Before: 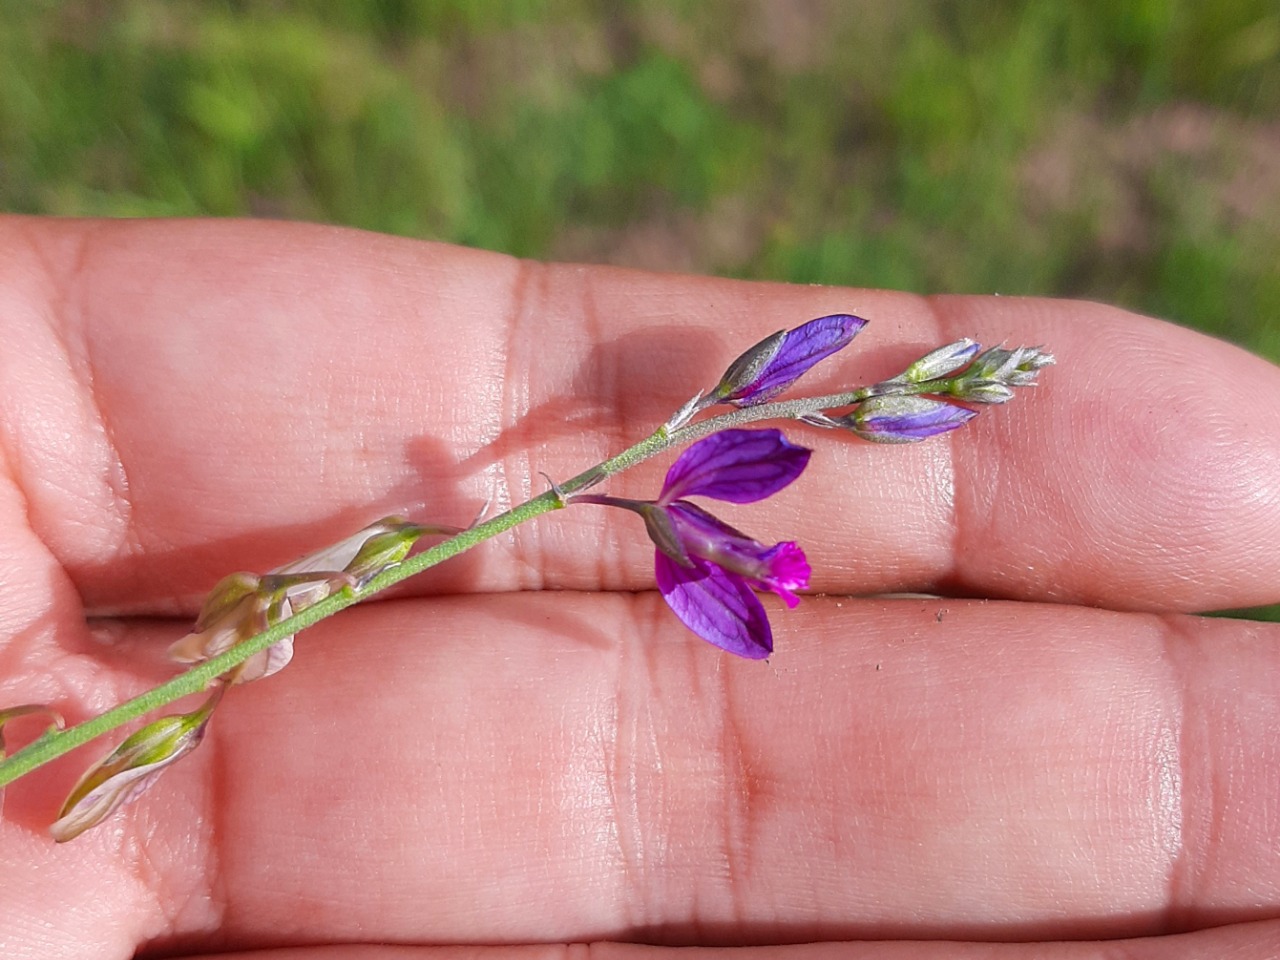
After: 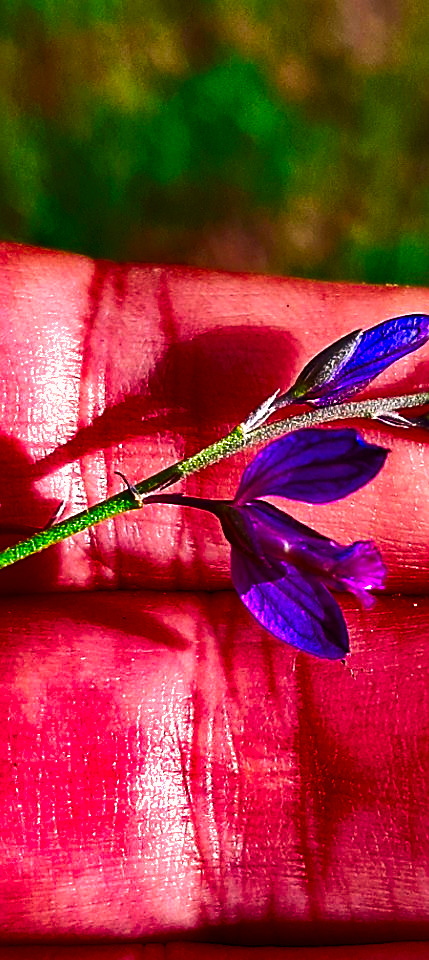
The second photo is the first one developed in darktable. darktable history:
color correction: highlights a* 3.28, highlights b* 2.24, saturation 1.23
exposure: black level correction 0, exposure 0.896 EV, compensate highlight preservation false
tone equalizer: edges refinement/feathering 500, mask exposure compensation -1.57 EV, preserve details no
sharpen: amount 0.496
crop: left 33.199%, right 33.216%
base curve: curves: ch0 [(0, 0) (0.036, 0.01) (0.123, 0.254) (0.258, 0.504) (0.507, 0.748) (1, 1)]
shadows and highlights: radius 124.15, shadows 99.72, white point adjustment -2.95, highlights -99.48, soften with gaussian
